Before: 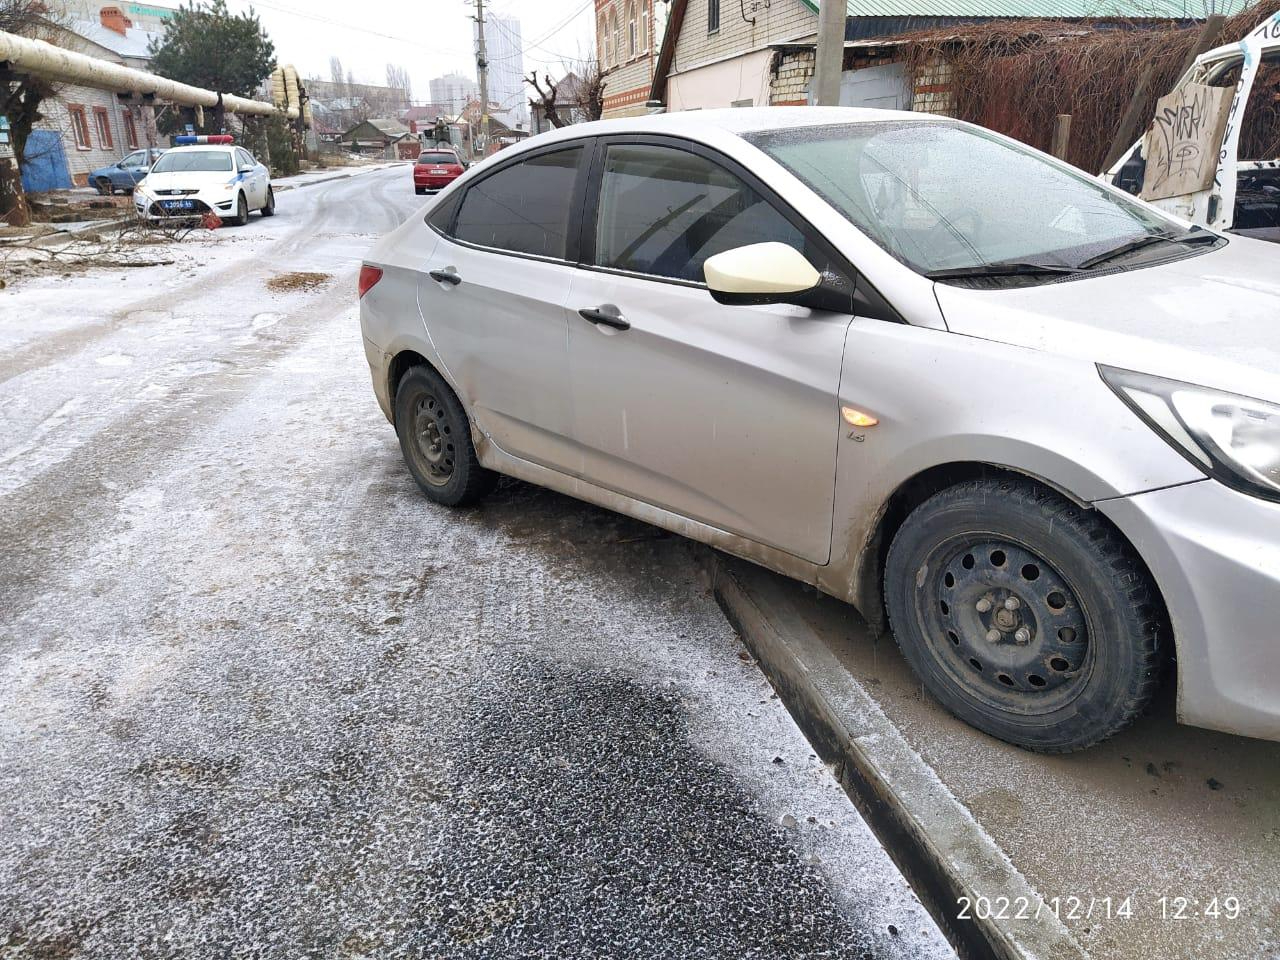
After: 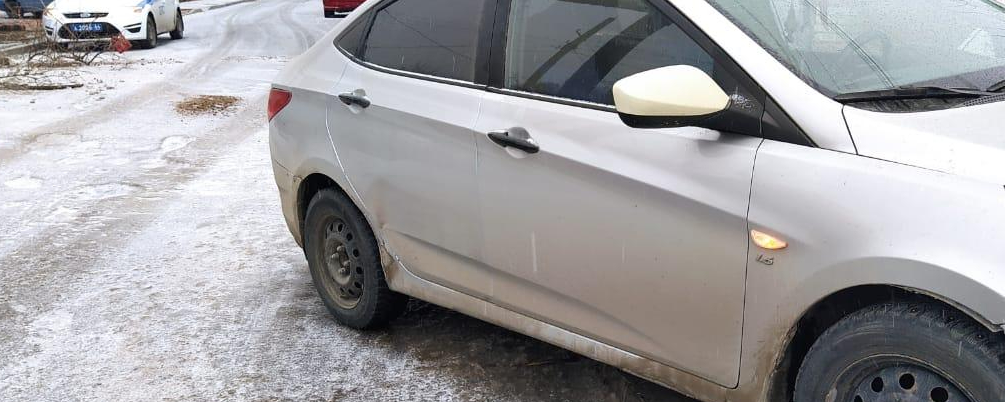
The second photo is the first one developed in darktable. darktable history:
crop: left 7.178%, top 18.446%, right 14.301%, bottom 39.663%
